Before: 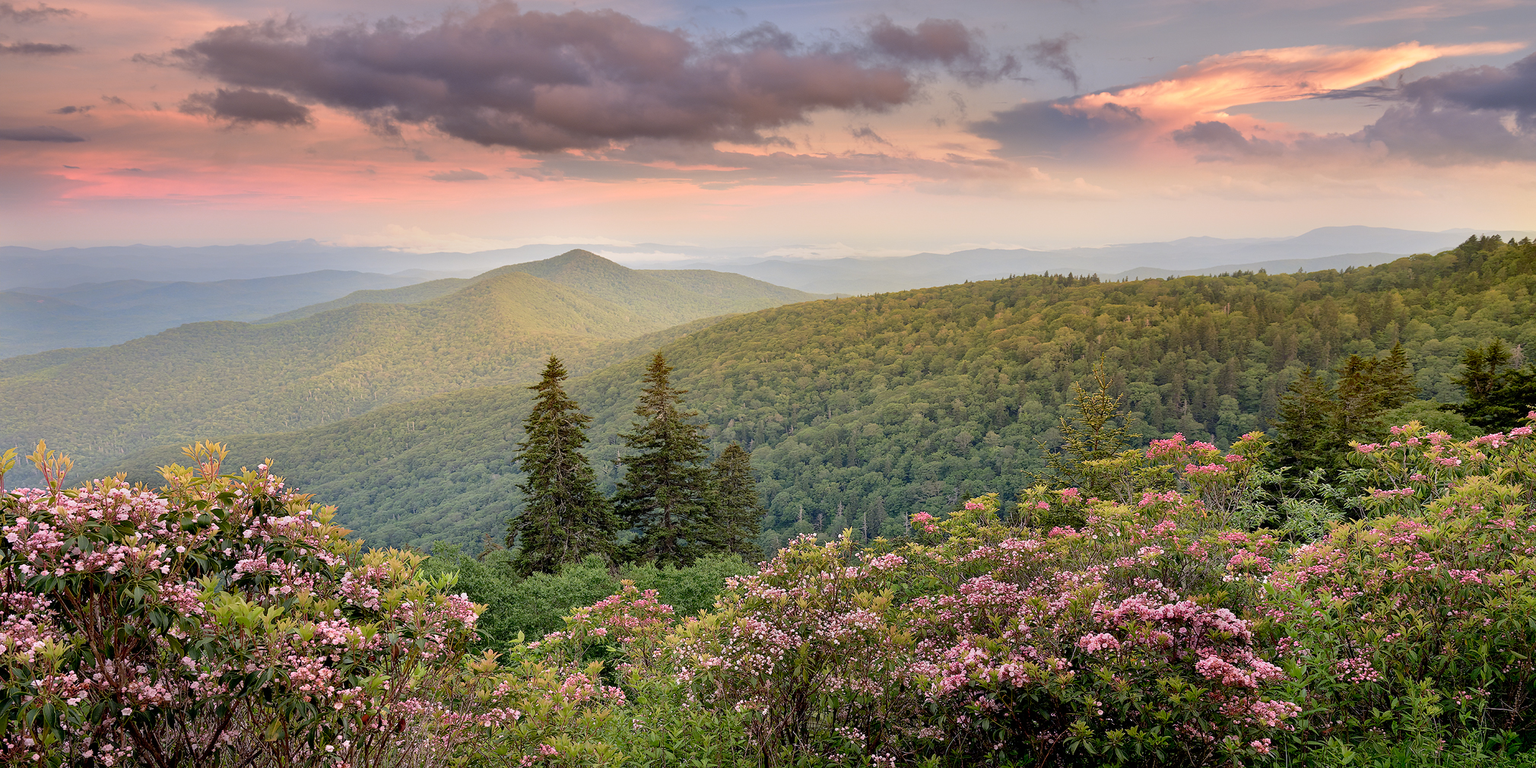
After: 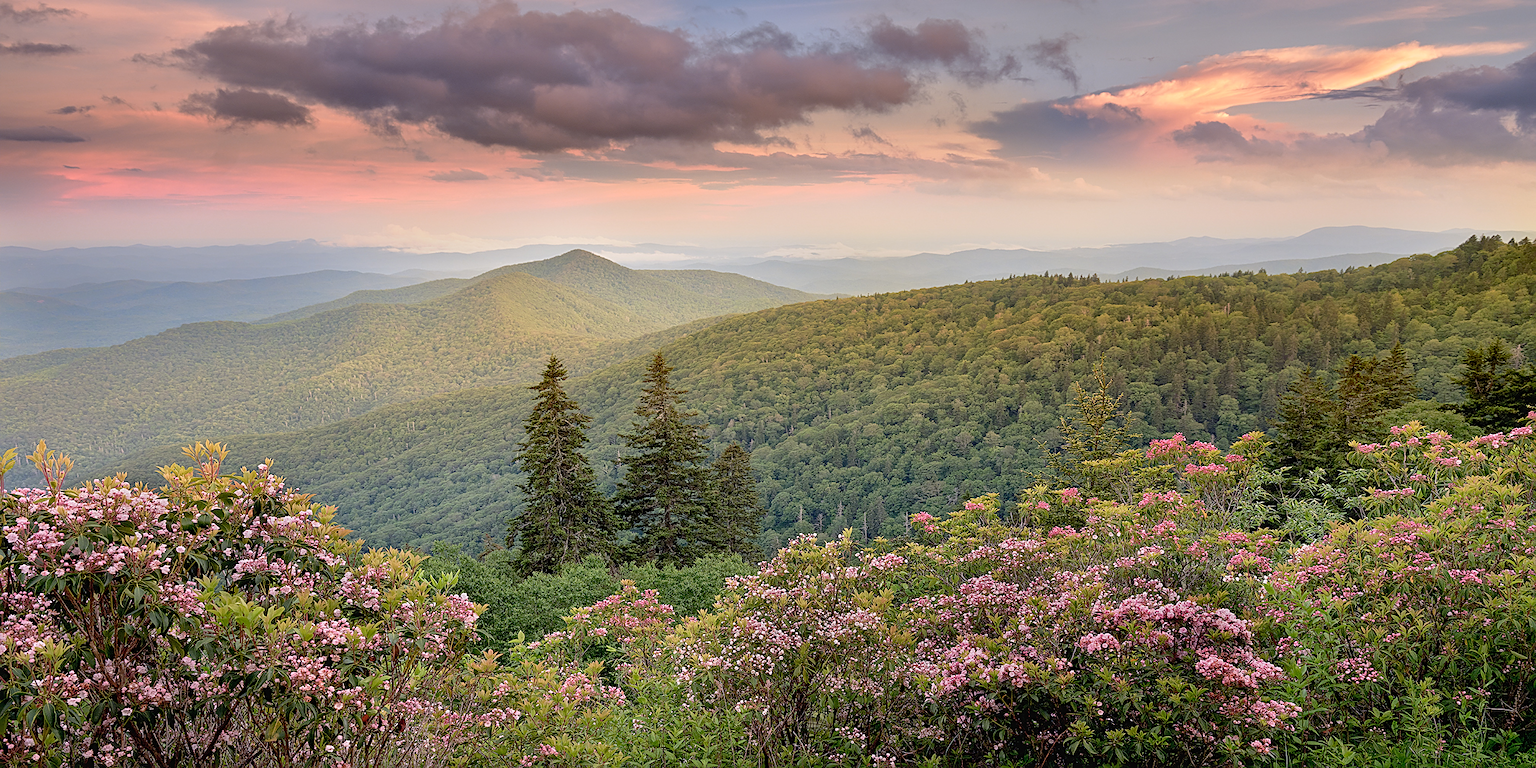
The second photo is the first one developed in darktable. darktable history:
local contrast: detail 109%
color correction: highlights b* -0.034
sharpen: on, module defaults
